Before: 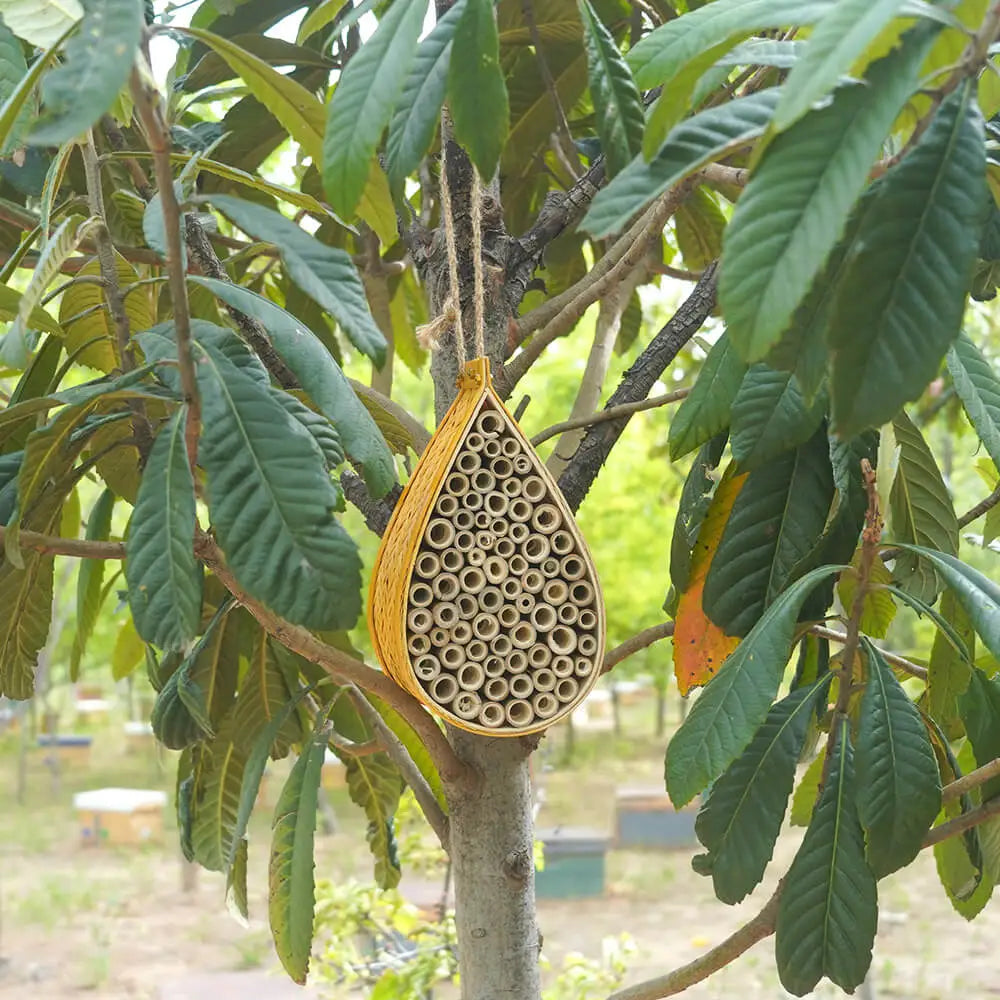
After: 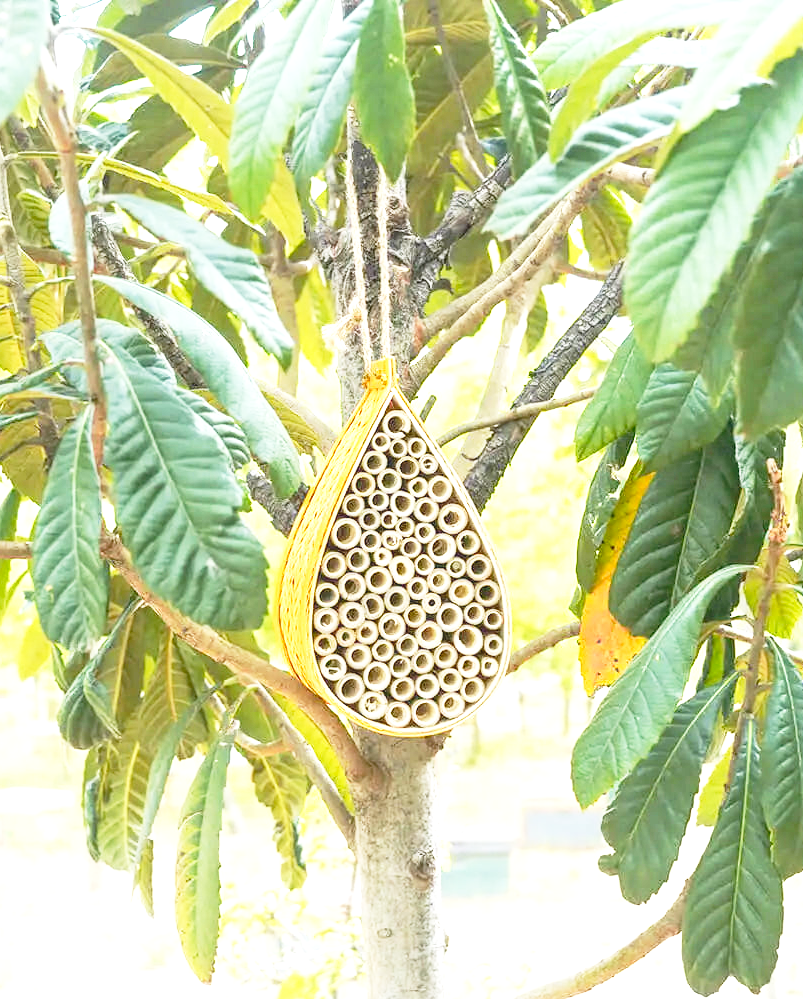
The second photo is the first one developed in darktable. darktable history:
crop and rotate: left 9.482%, right 10.162%
base curve: curves: ch0 [(0, 0) (0.012, 0.01) (0.073, 0.168) (0.31, 0.711) (0.645, 0.957) (1, 1)], preserve colors none
exposure: exposure 0.6 EV, compensate highlight preservation false
local contrast: on, module defaults
